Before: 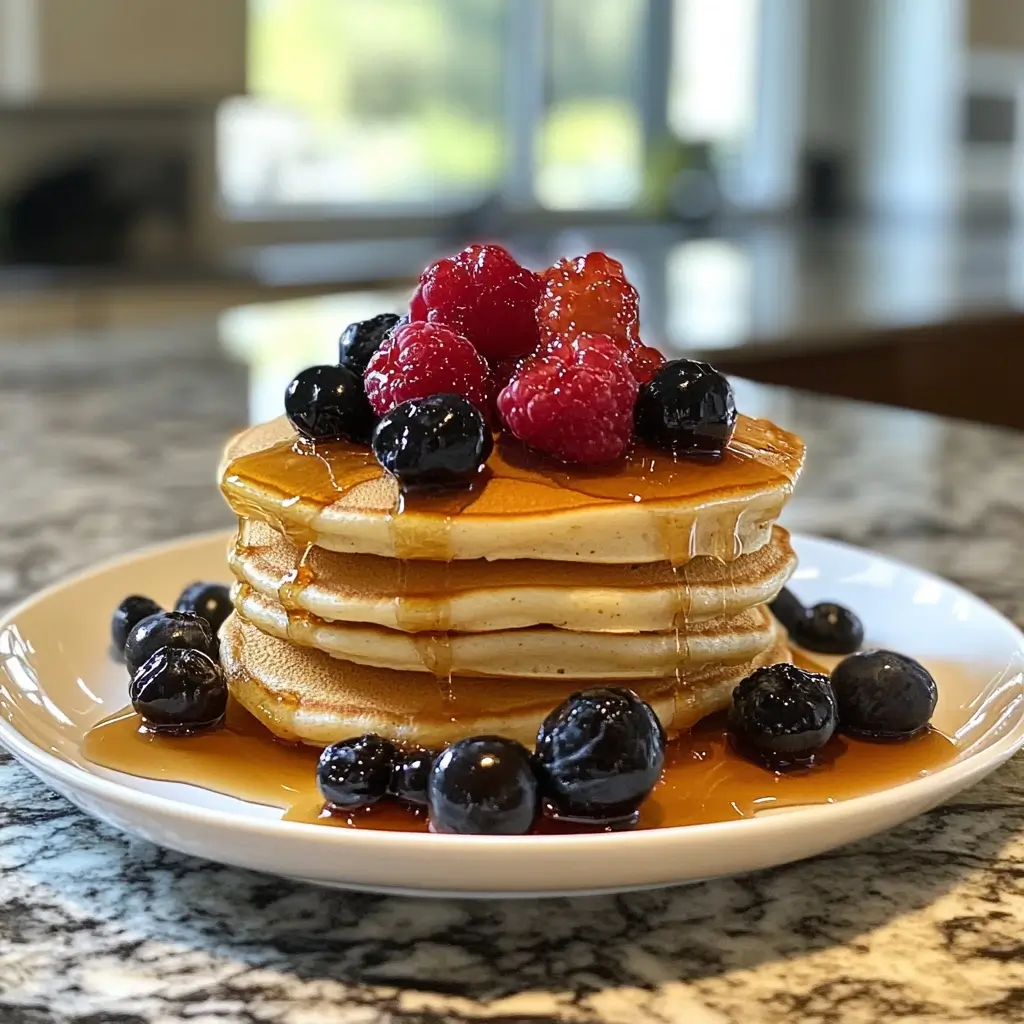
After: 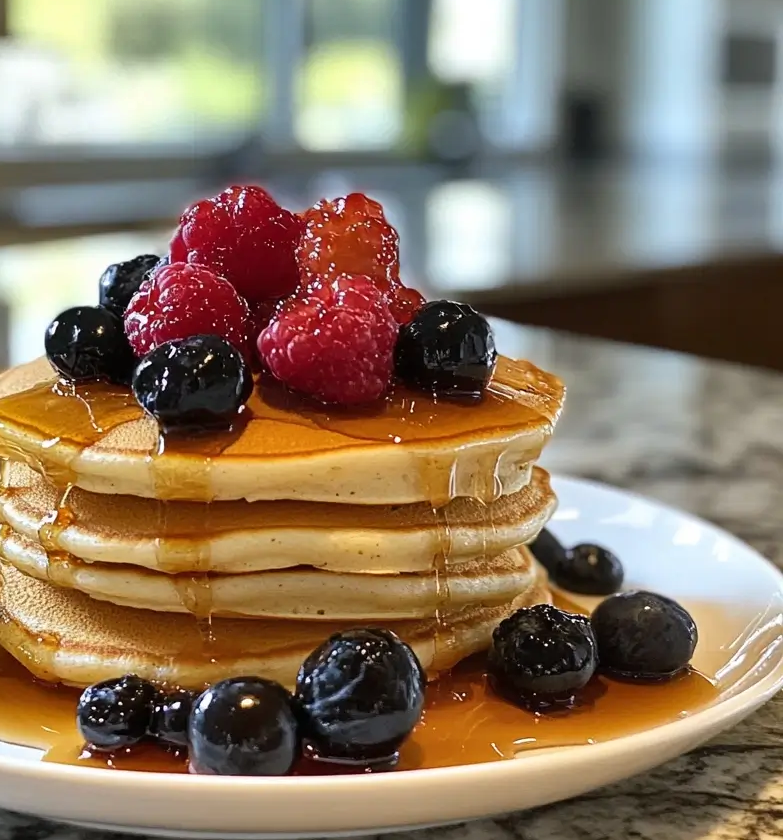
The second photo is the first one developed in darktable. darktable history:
crop: left 23.484%, top 5.853%, bottom 11.837%
shadows and highlights: soften with gaussian
